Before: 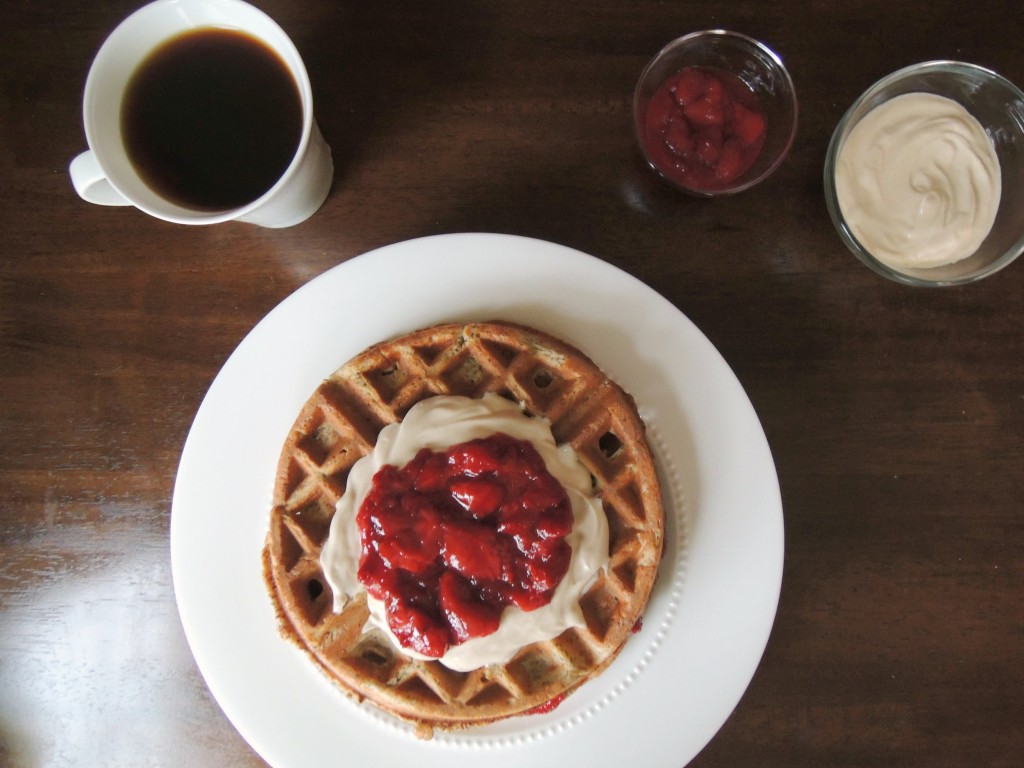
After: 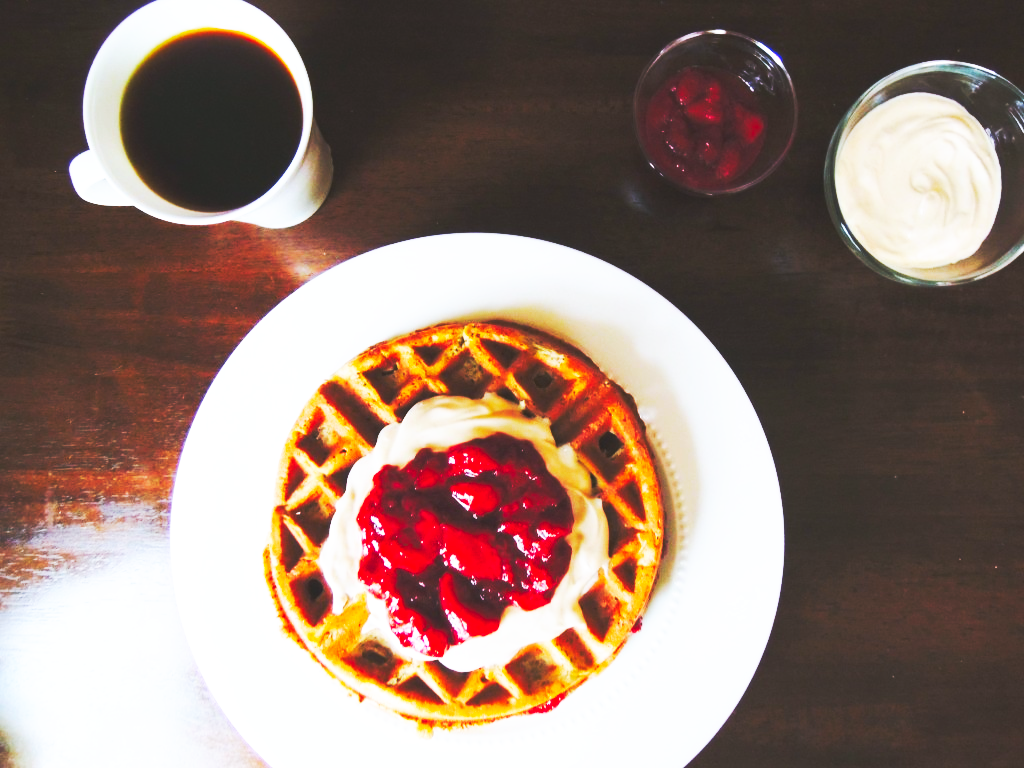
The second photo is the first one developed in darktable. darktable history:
color balance rgb: perceptual saturation grading › global saturation 40%, global vibrance 15%
base curve: curves: ch0 [(0, 0.015) (0.085, 0.116) (0.134, 0.298) (0.19, 0.545) (0.296, 0.764) (0.599, 0.982) (1, 1)], preserve colors none
white balance: red 0.954, blue 1.079
